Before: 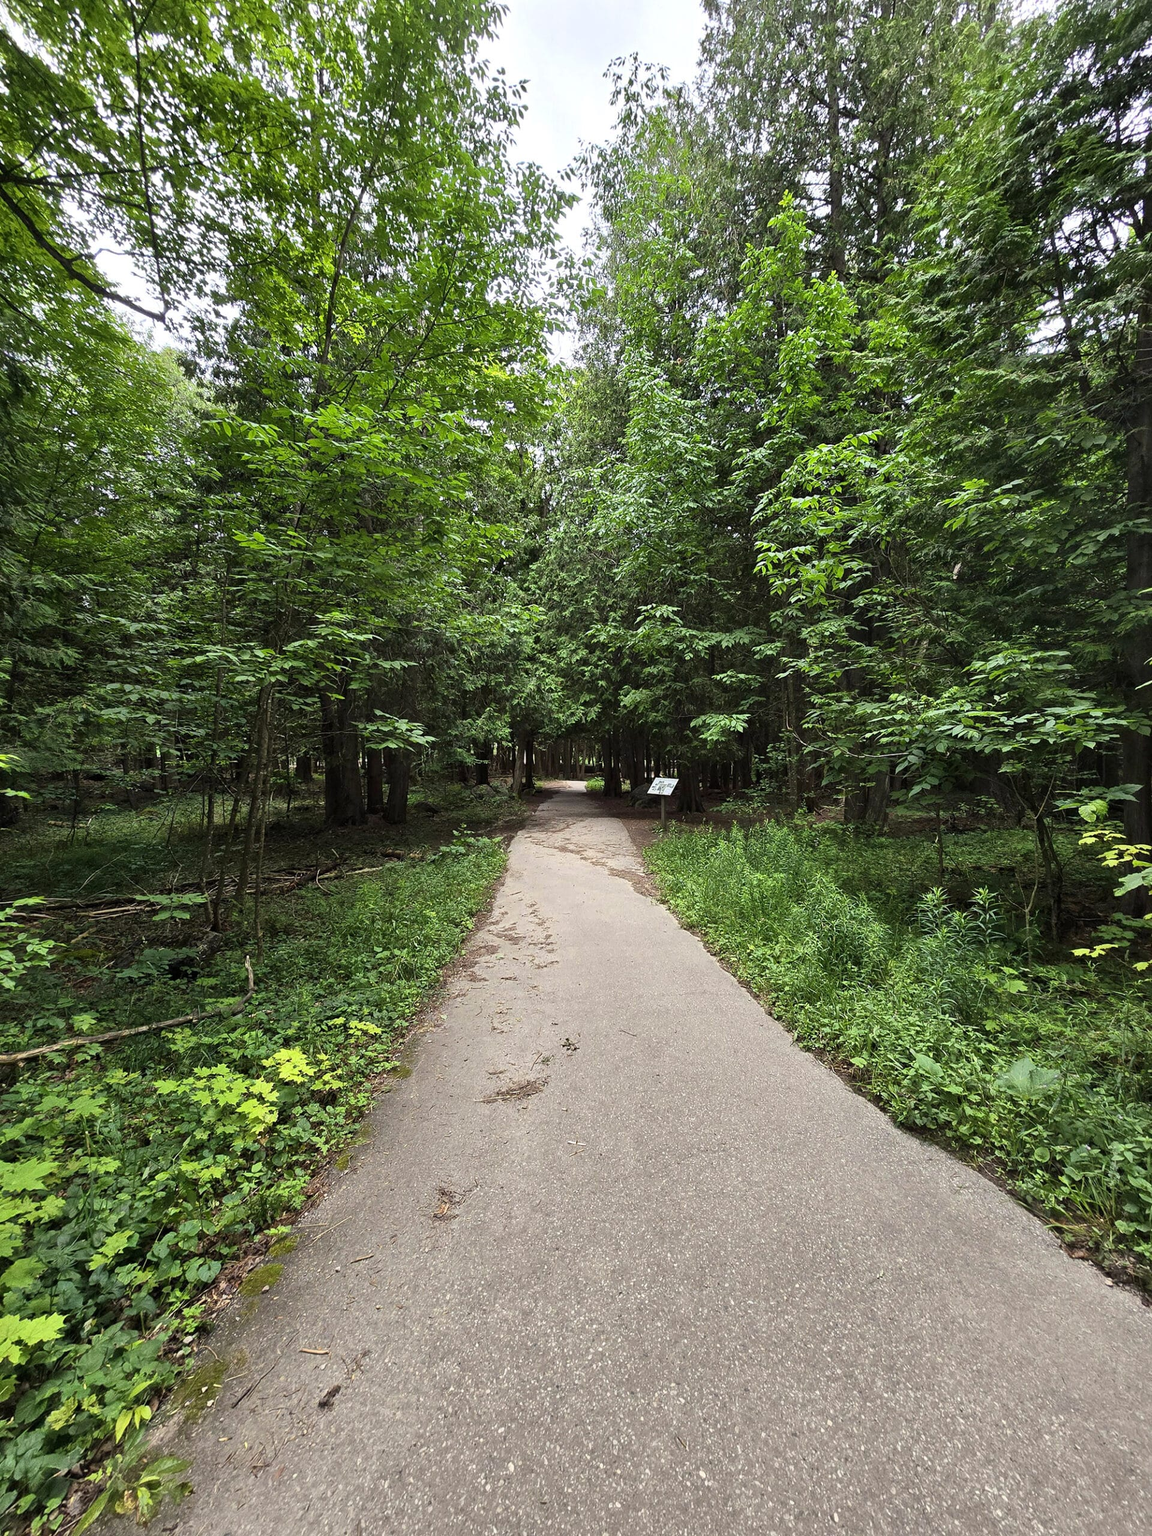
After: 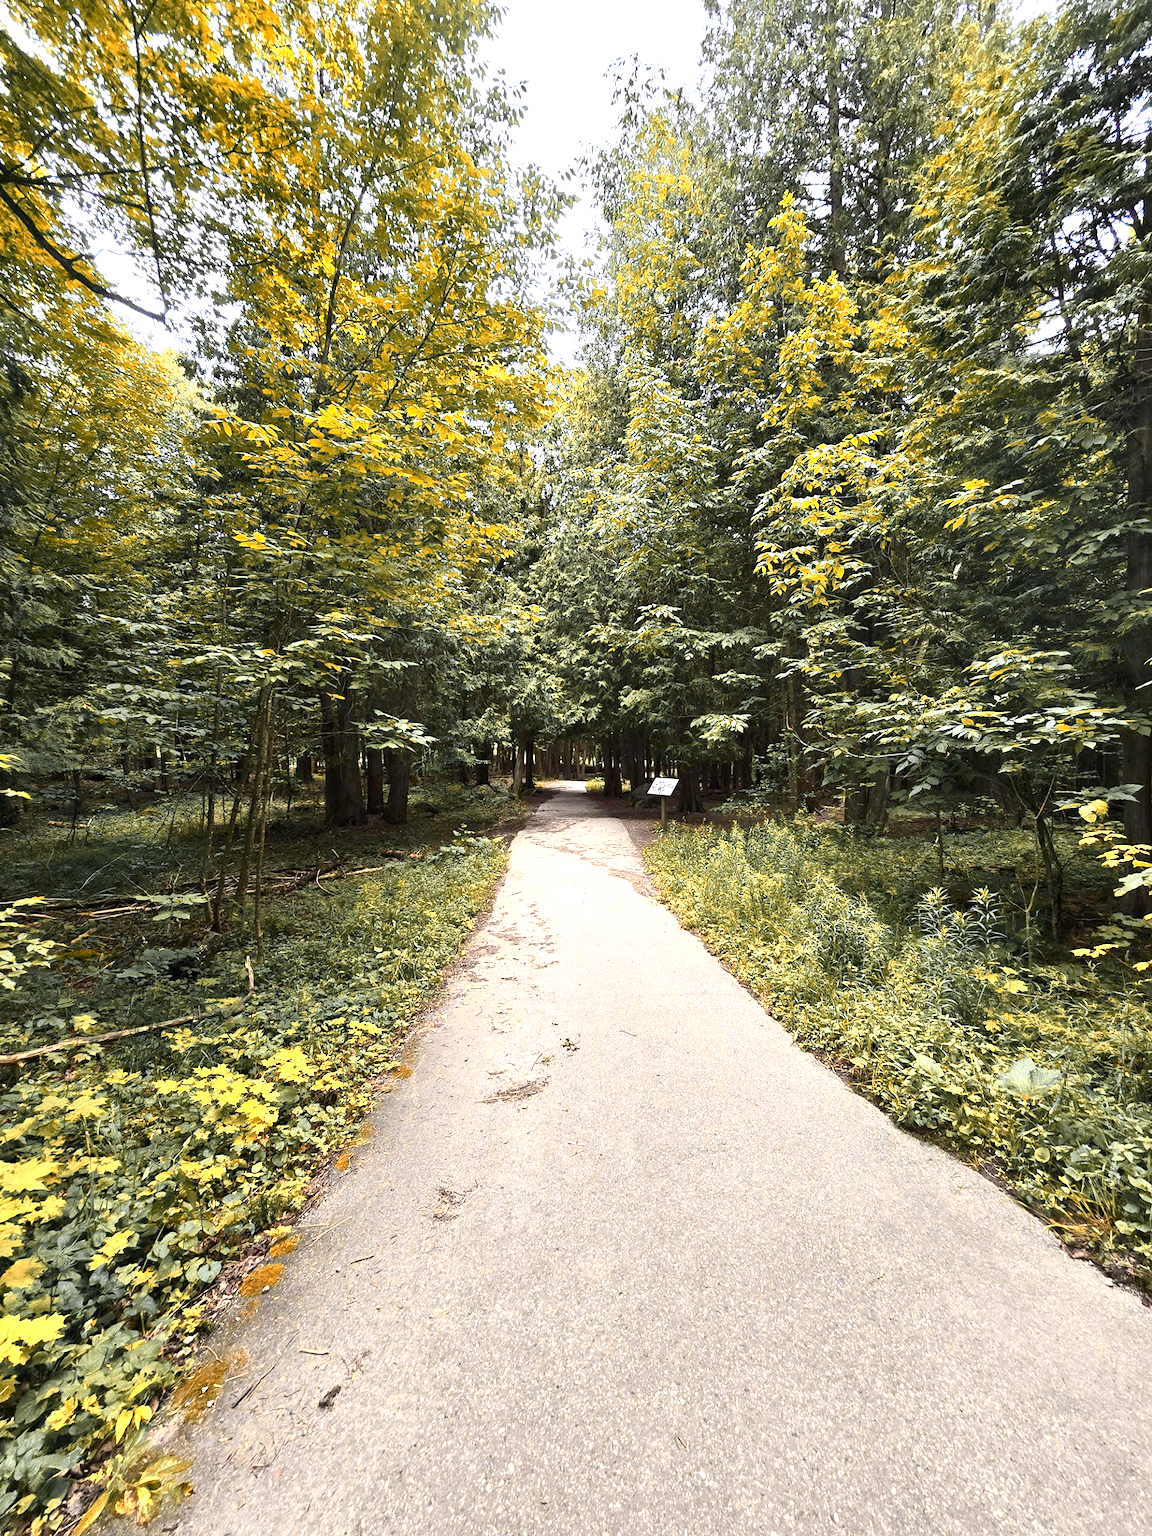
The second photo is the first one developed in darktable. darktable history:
exposure: exposure 0.643 EV, compensate exposure bias true, compensate highlight preservation false
contrast brightness saturation: contrast 0.155, brightness 0.041
color zones: curves: ch0 [(0.009, 0.528) (0.136, 0.6) (0.255, 0.586) (0.39, 0.528) (0.522, 0.584) (0.686, 0.736) (0.849, 0.561)]; ch1 [(0.045, 0.781) (0.14, 0.416) (0.257, 0.695) (0.442, 0.032) (0.738, 0.338) (0.818, 0.632) (0.891, 0.741) (1, 0.704)]; ch2 [(0, 0.667) (0.141, 0.52) (0.26, 0.37) (0.474, 0.432) (0.743, 0.286)]
levels: mode automatic
